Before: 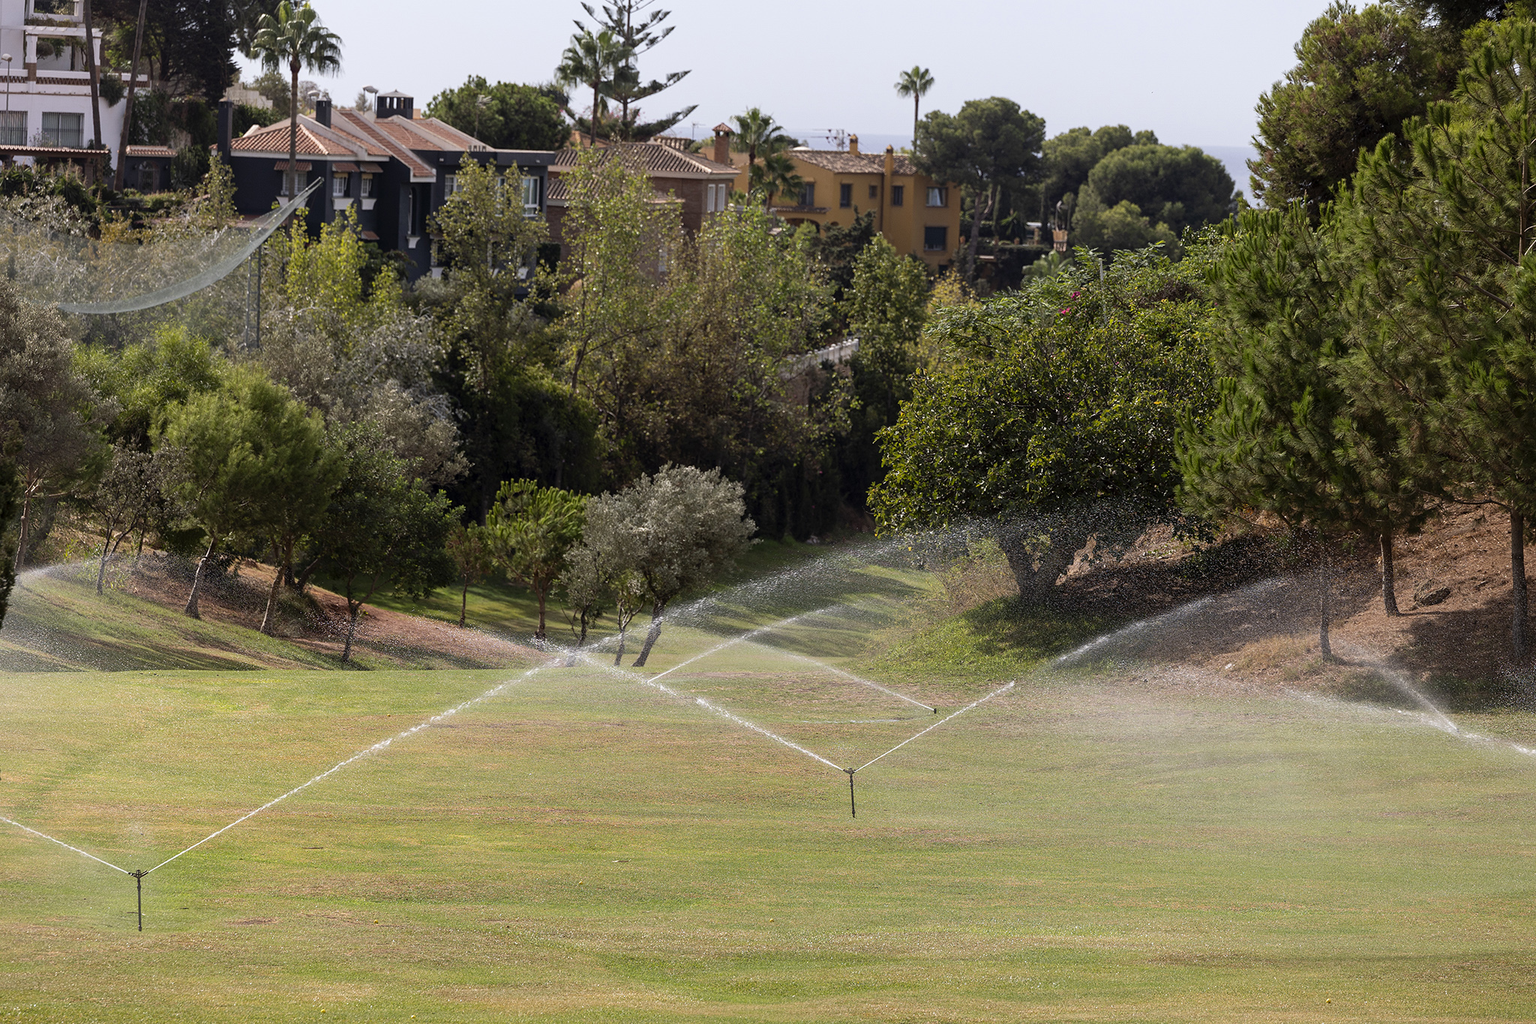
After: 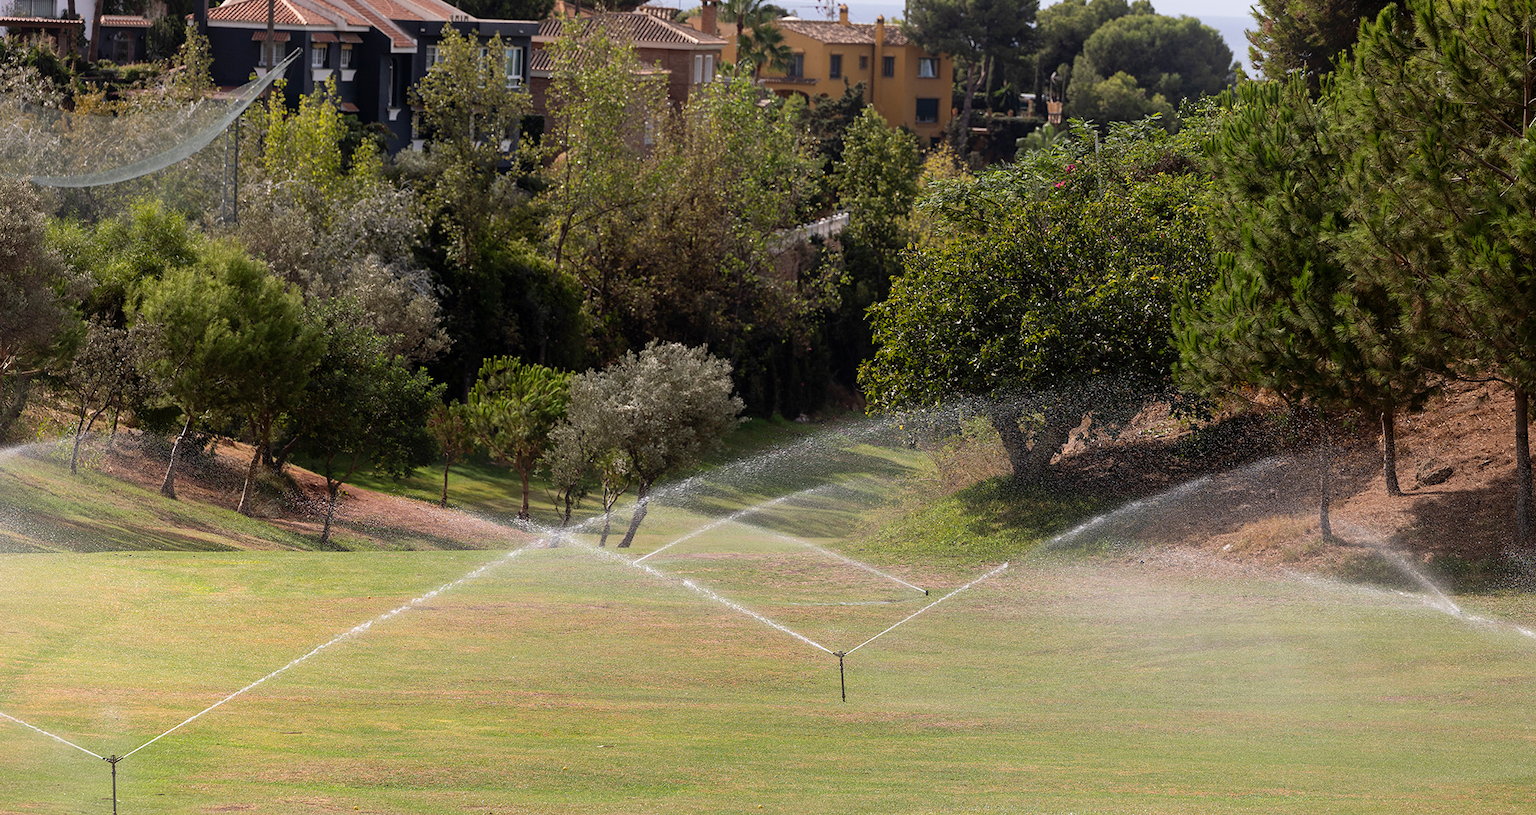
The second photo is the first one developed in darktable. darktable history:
crop and rotate: left 1.814%, top 12.818%, right 0.25%, bottom 9.225%
bloom: on, module defaults
